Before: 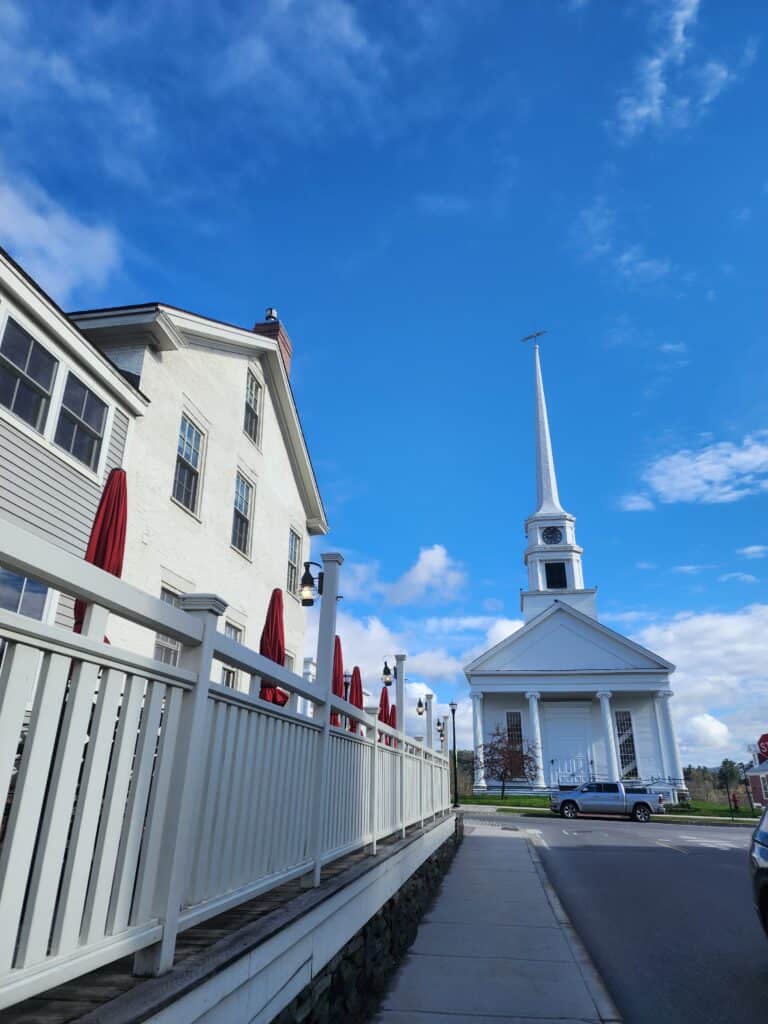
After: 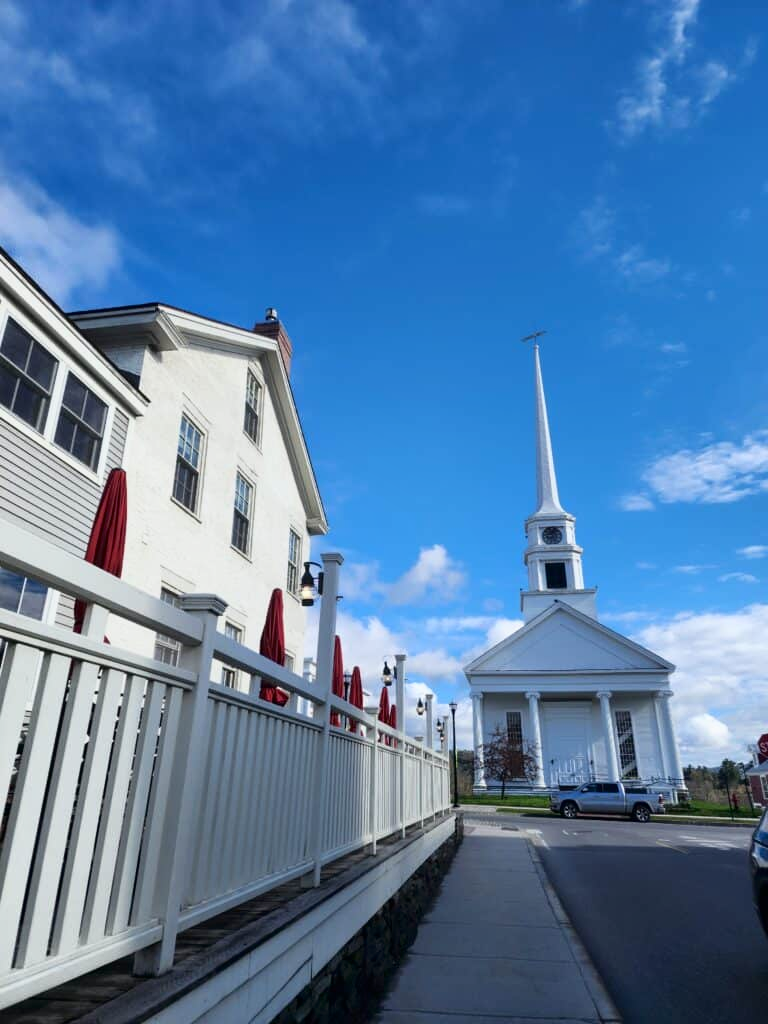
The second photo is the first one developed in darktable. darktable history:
shadows and highlights: shadows -62.95, white point adjustment -5.24, highlights 61.76
